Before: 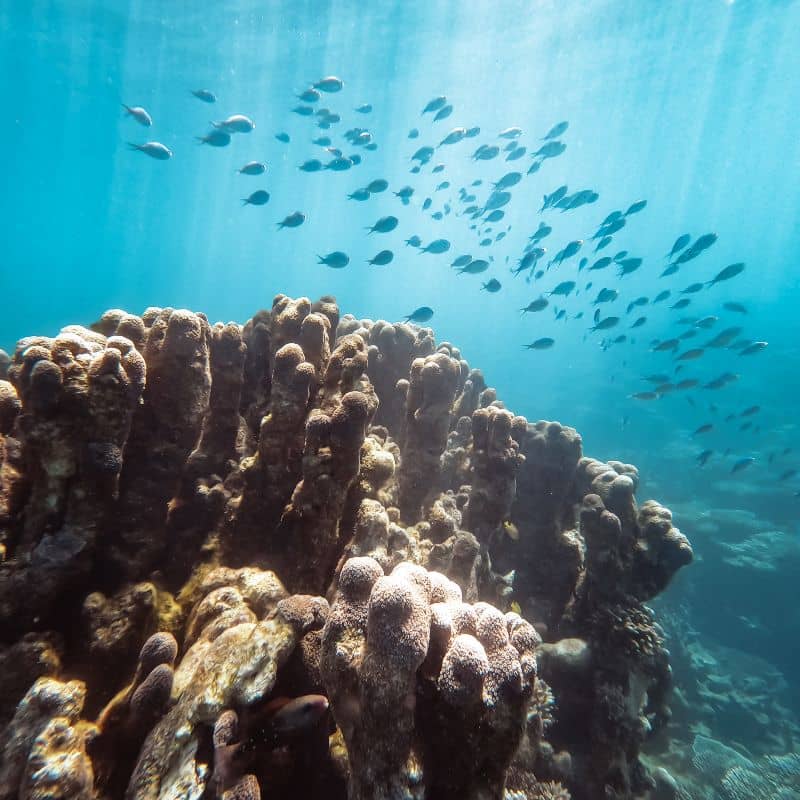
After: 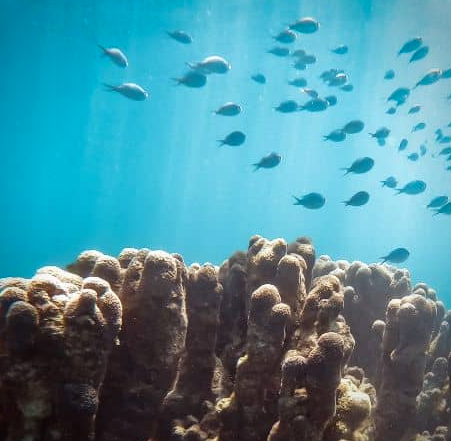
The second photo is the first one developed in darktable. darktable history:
crop and rotate: left 3.048%, top 7.558%, right 40.466%, bottom 37.202%
vignetting: saturation 0.37
